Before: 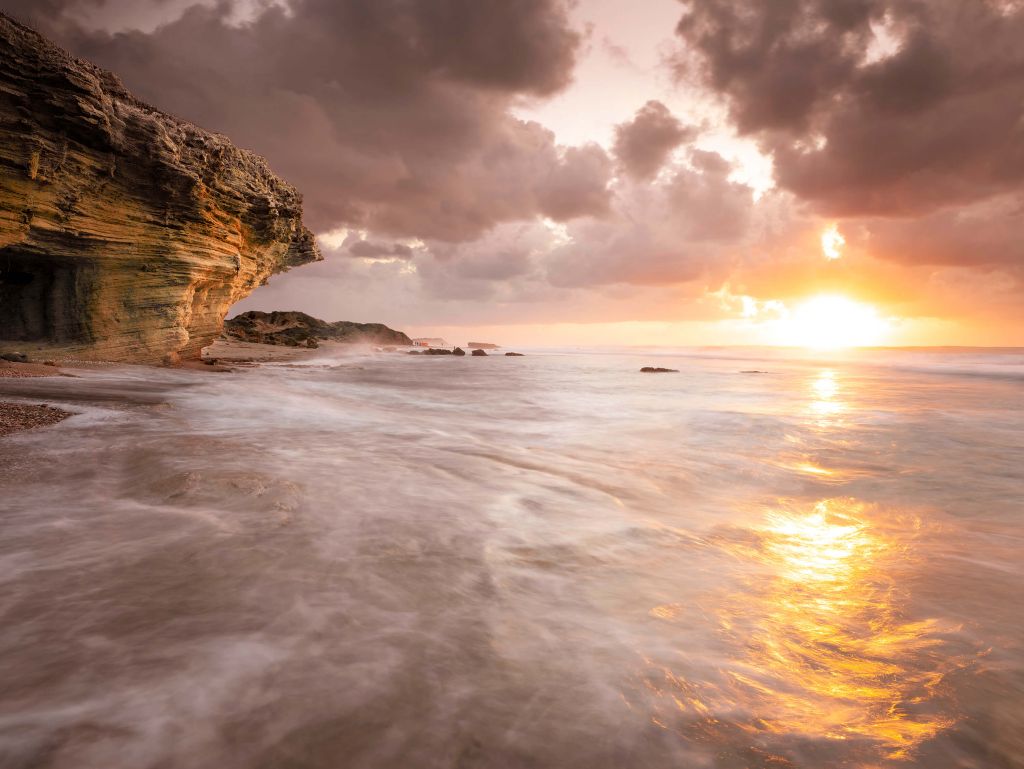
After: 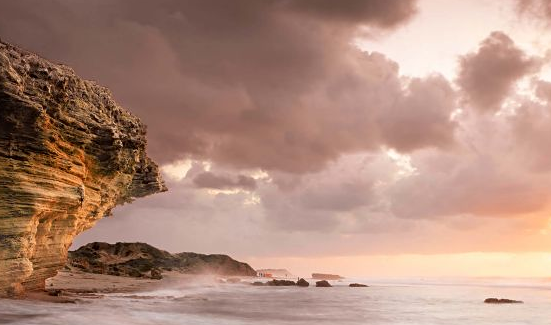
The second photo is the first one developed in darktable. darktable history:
crop: left 15.306%, top 9.065%, right 30.789%, bottom 48.638%
sharpen: amount 0.2
